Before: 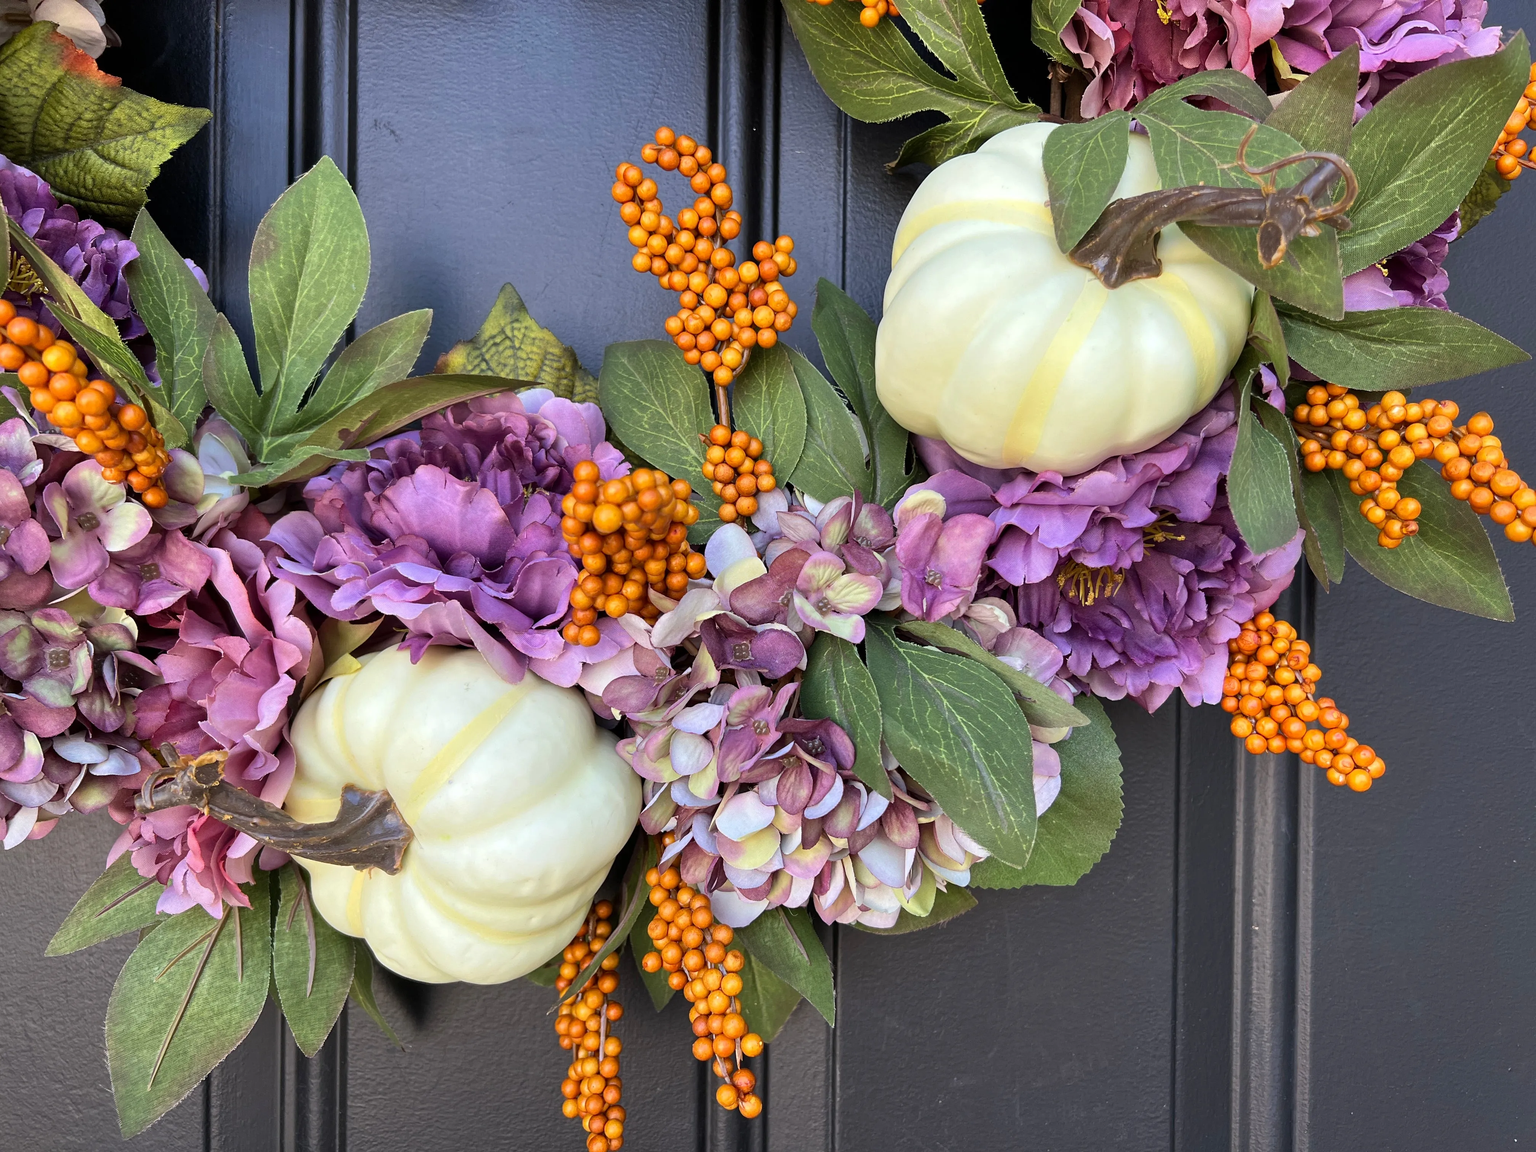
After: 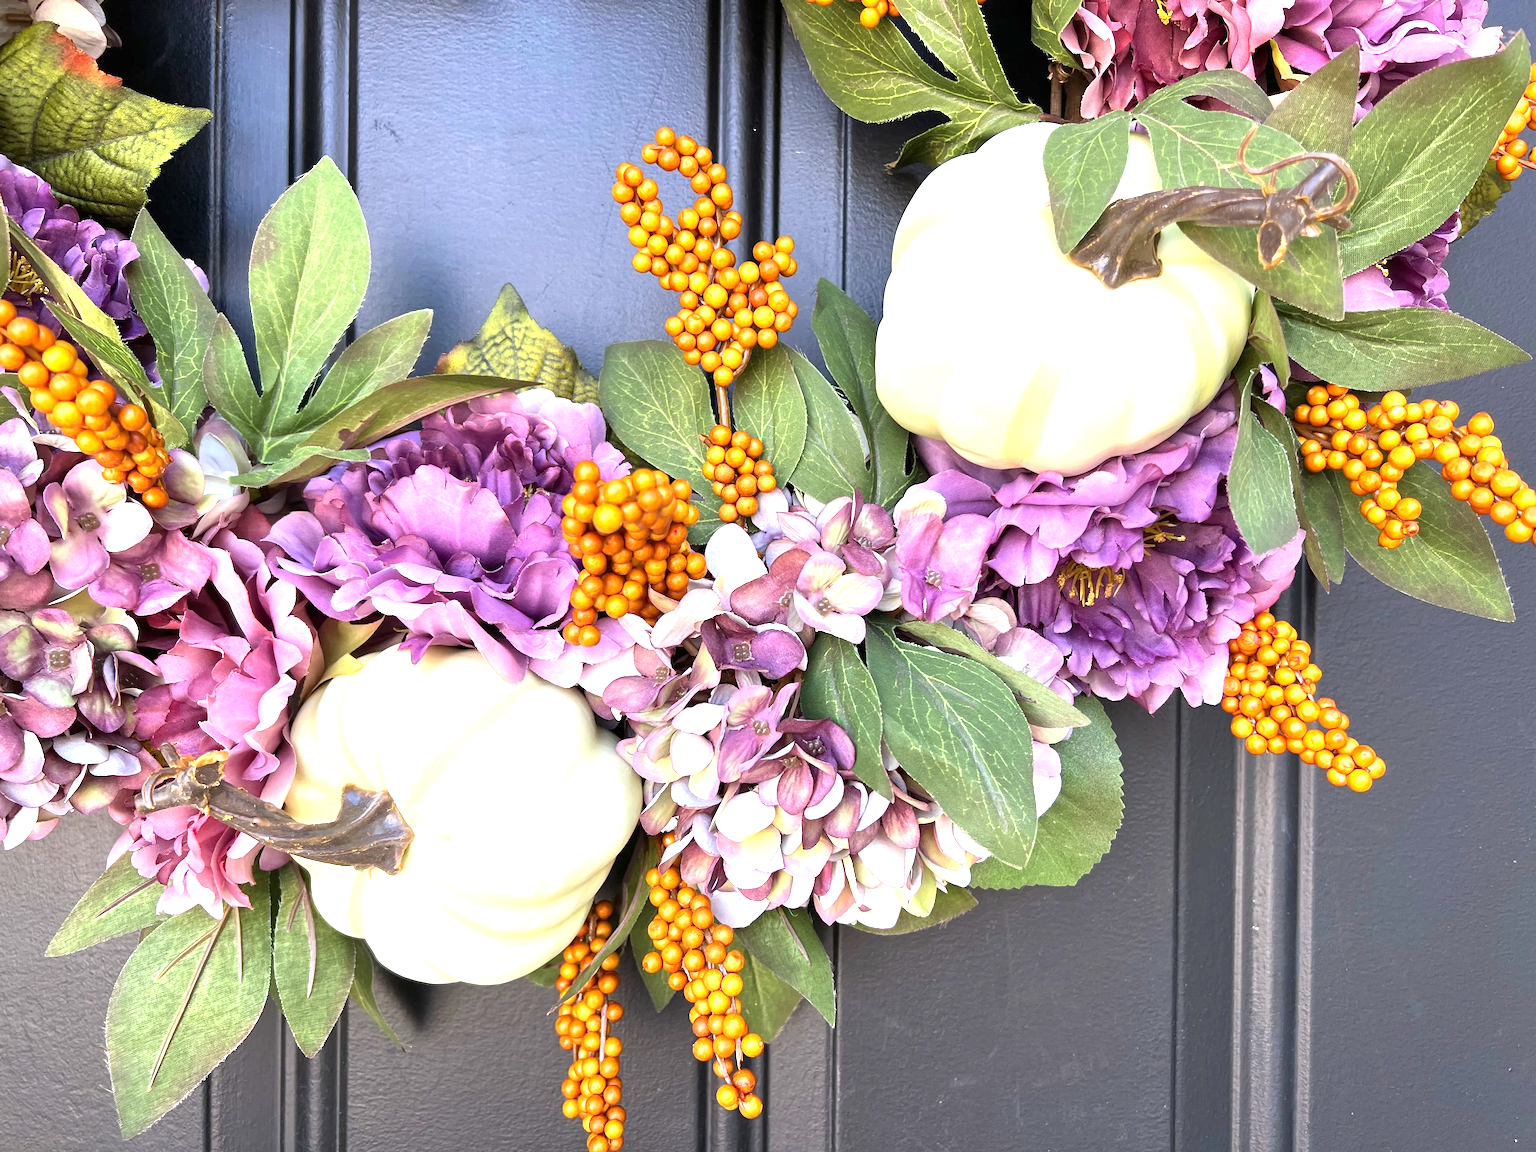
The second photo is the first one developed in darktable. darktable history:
exposure: black level correction 0, exposure 1.2 EV, compensate highlight preservation false
